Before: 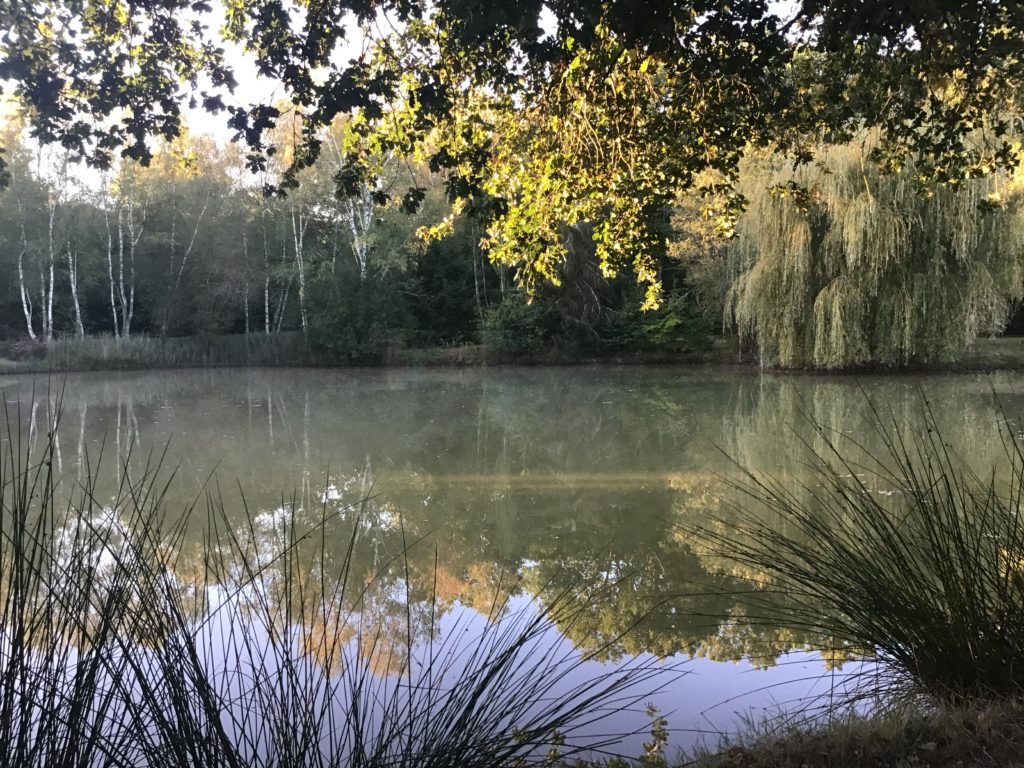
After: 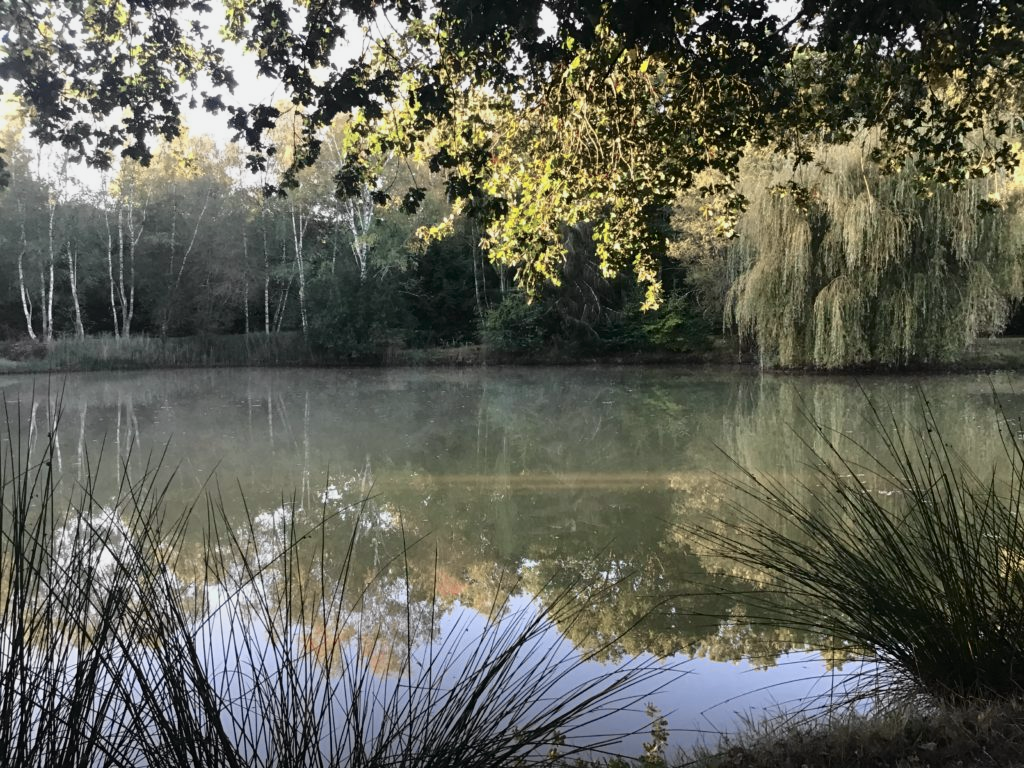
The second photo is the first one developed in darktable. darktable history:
tone curve: curves: ch0 [(0, 0) (0.058, 0.037) (0.214, 0.183) (0.304, 0.288) (0.561, 0.554) (0.687, 0.677) (0.768, 0.768) (0.858, 0.861) (0.987, 0.945)]; ch1 [(0, 0) (0.172, 0.123) (0.312, 0.296) (0.432, 0.448) (0.471, 0.469) (0.502, 0.5) (0.521, 0.505) (0.565, 0.569) (0.663, 0.663) (0.703, 0.721) (0.857, 0.917) (1, 1)]; ch2 [(0, 0) (0.411, 0.424) (0.485, 0.497) (0.502, 0.5) (0.517, 0.511) (0.556, 0.551) (0.626, 0.594) (0.709, 0.661) (1, 1)], color space Lab, independent channels, preserve colors none
